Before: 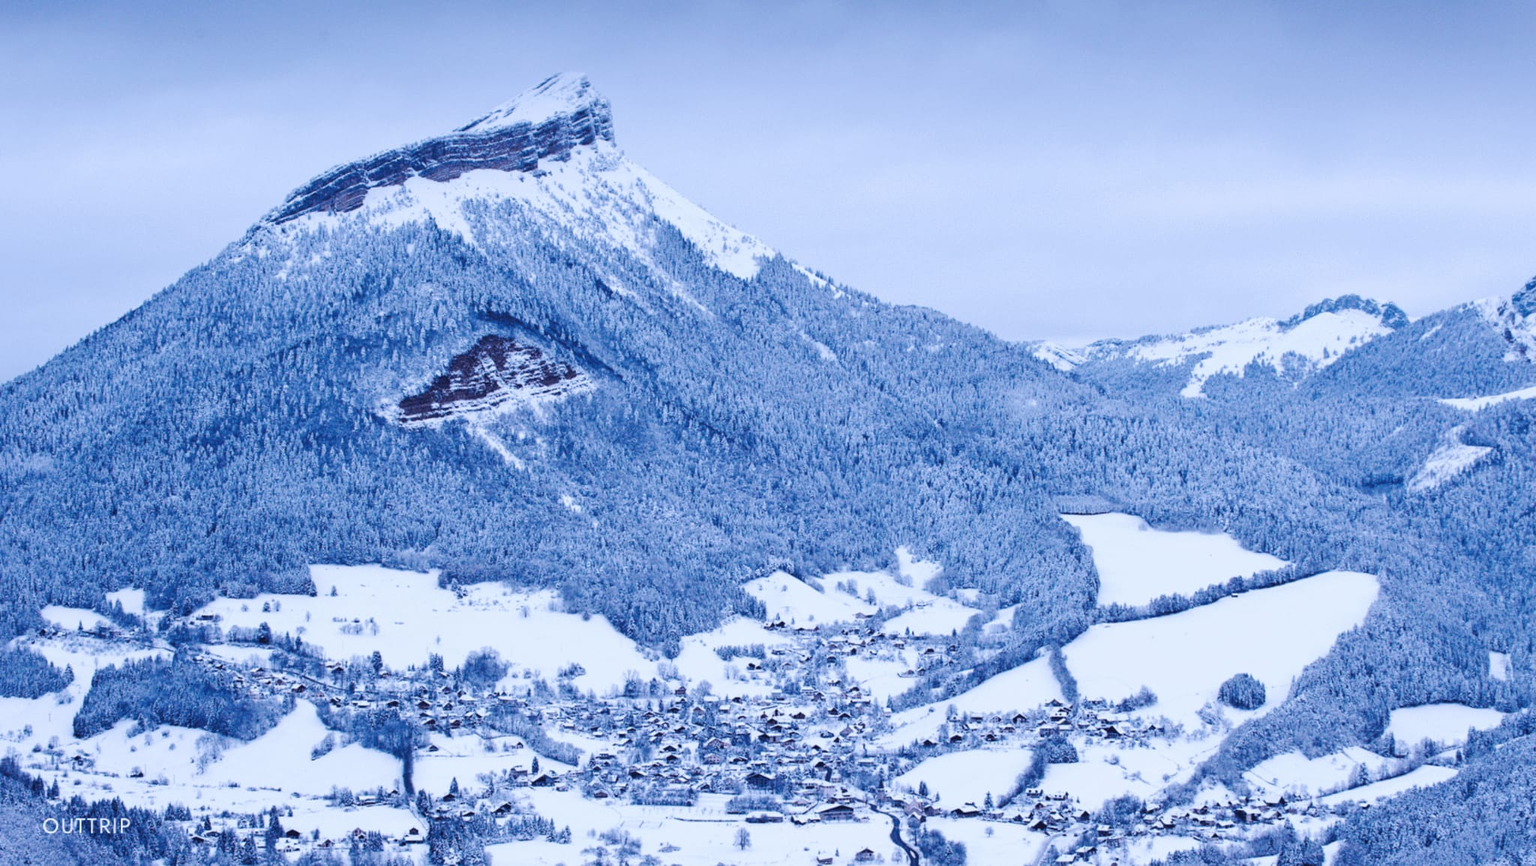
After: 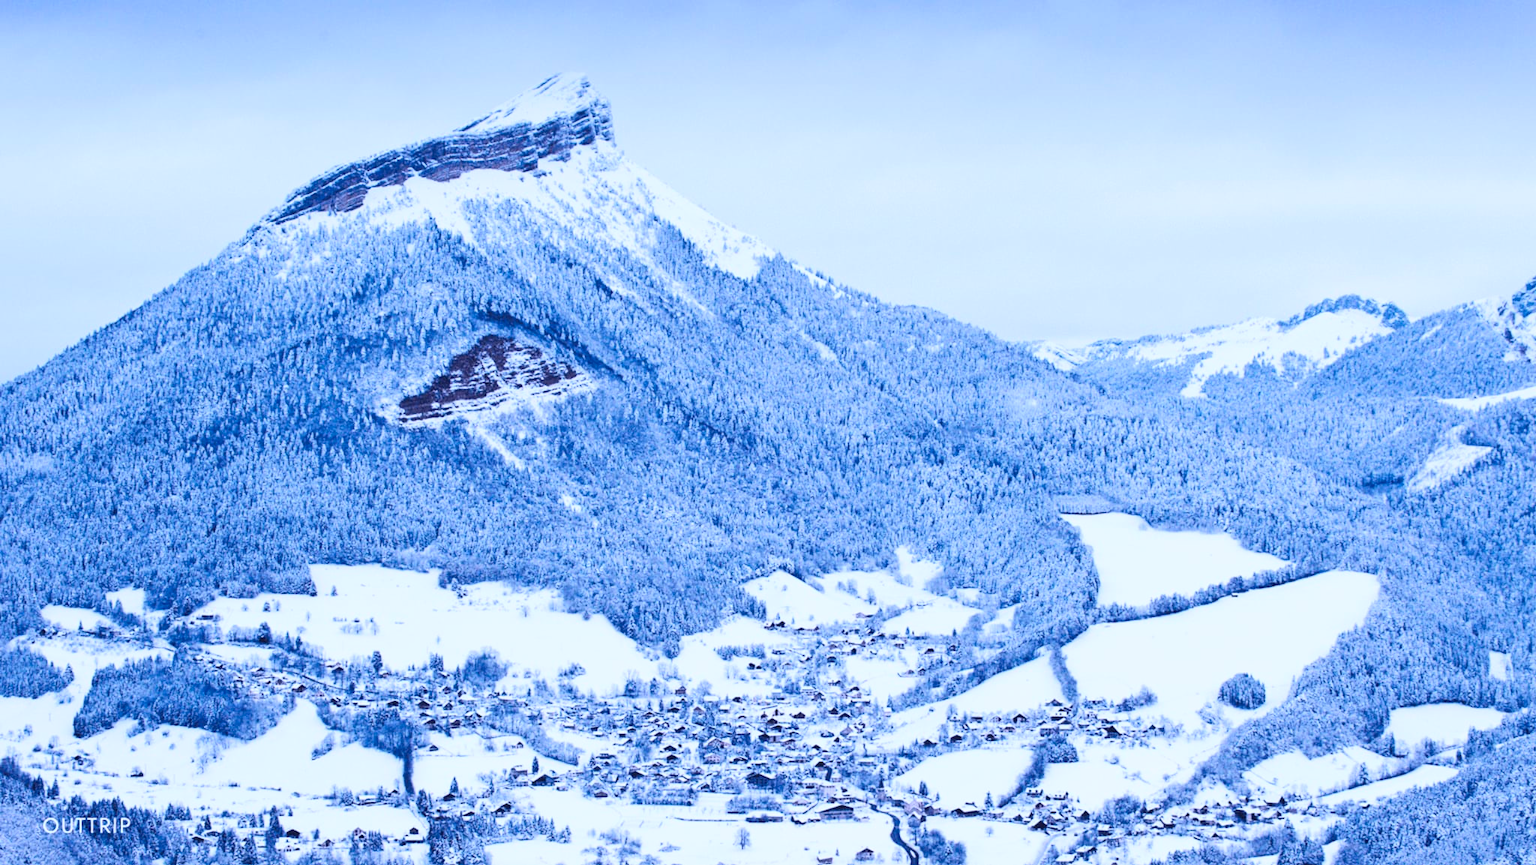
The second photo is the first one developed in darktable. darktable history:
contrast brightness saturation: contrast 0.205, brightness 0.157, saturation 0.218
